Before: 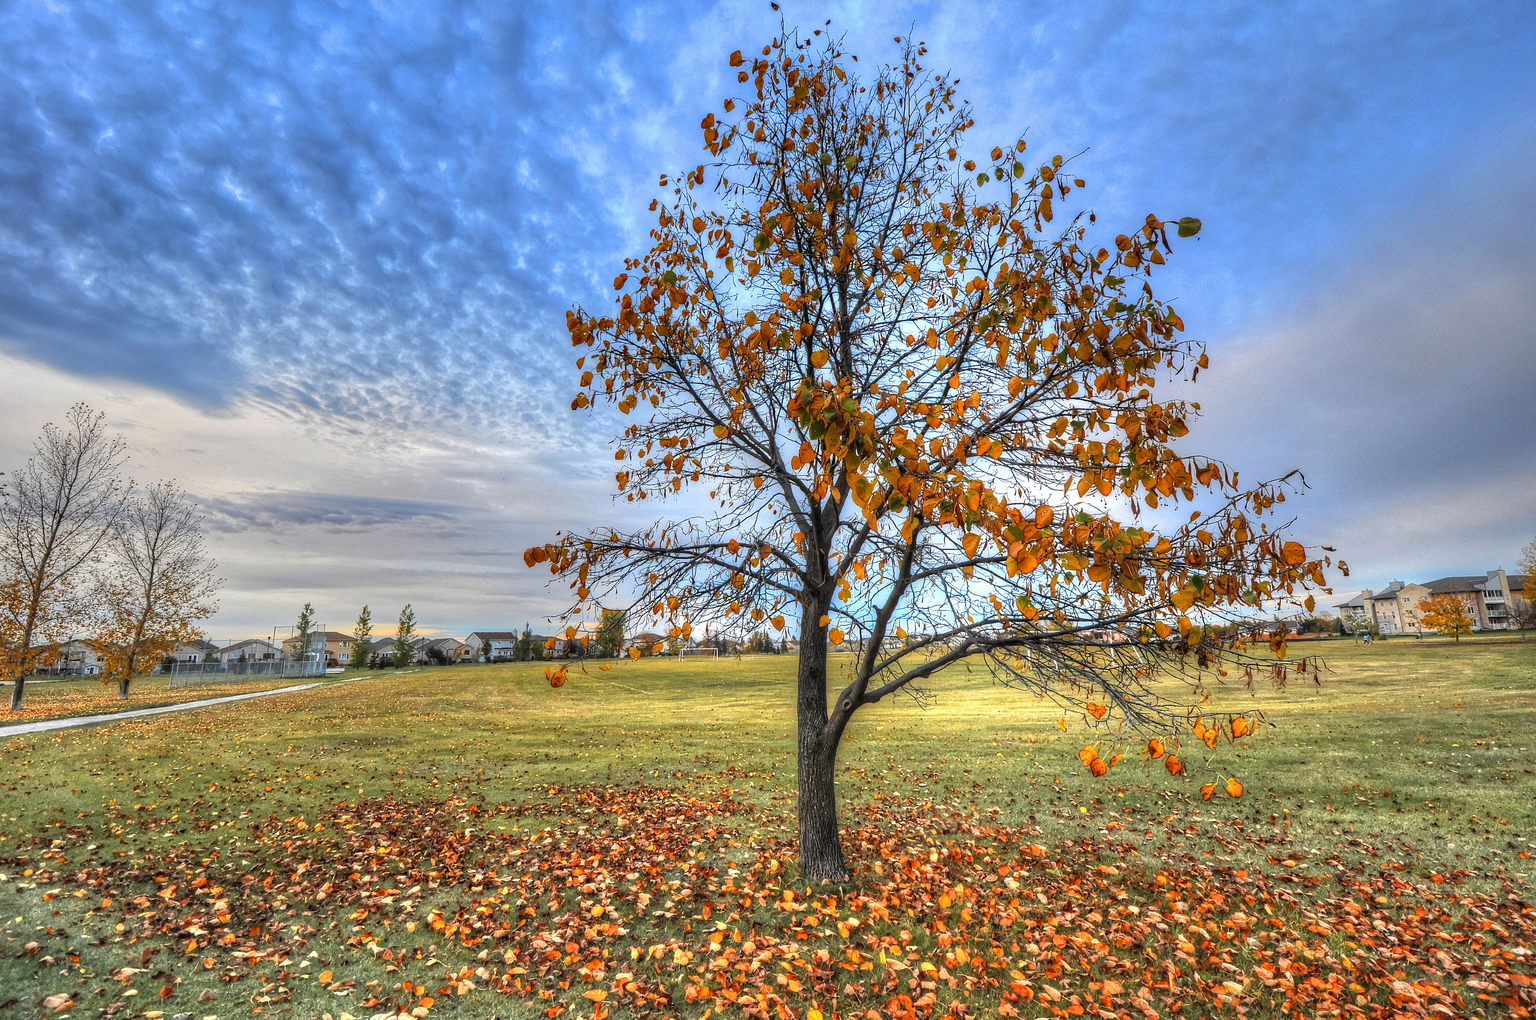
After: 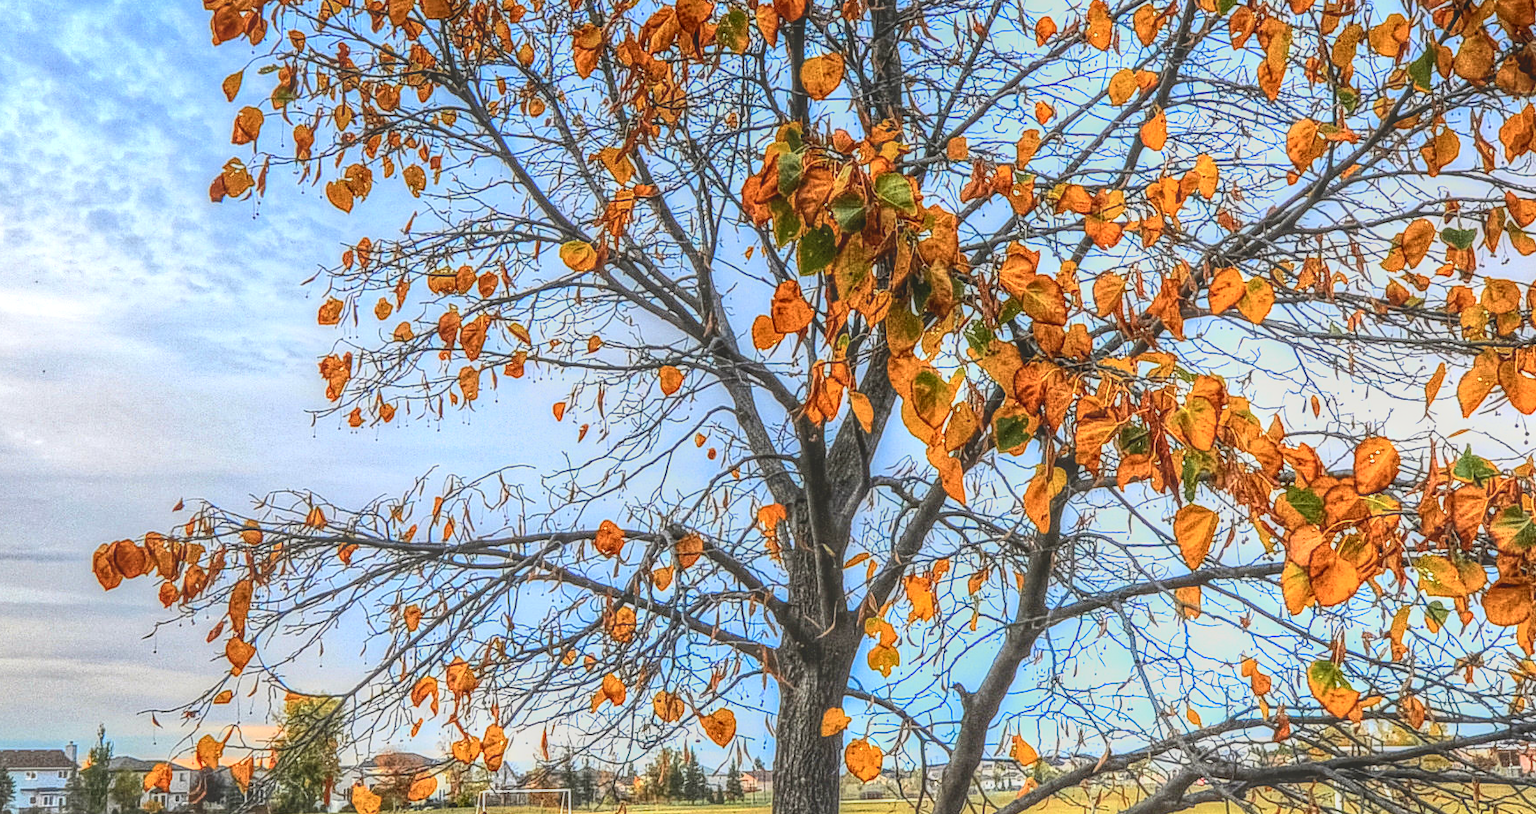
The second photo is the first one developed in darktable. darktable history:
local contrast: highlights 20%, shadows 23%, detail 200%, midtone range 0.2
tone curve: curves: ch0 [(0, 0.01) (0.052, 0.045) (0.136, 0.133) (0.29, 0.332) (0.453, 0.531) (0.676, 0.751) (0.89, 0.919) (1, 1)]; ch1 [(0, 0) (0.094, 0.081) (0.285, 0.299) (0.385, 0.403) (0.446, 0.443) (0.502, 0.5) (0.544, 0.552) (0.589, 0.612) (0.722, 0.728) (1, 1)]; ch2 [(0, 0) (0.257, 0.217) (0.43, 0.421) (0.498, 0.507) (0.531, 0.544) (0.56, 0.579) (0.625, 0.642) (1, 1)], color space Lab, independent channels, preserve colors none
contrast brightness saturation: contrast 0.37, brightness 0.104
crop: left 31.66%, top 32.193%, right 27.745%, bottom 35.382%
